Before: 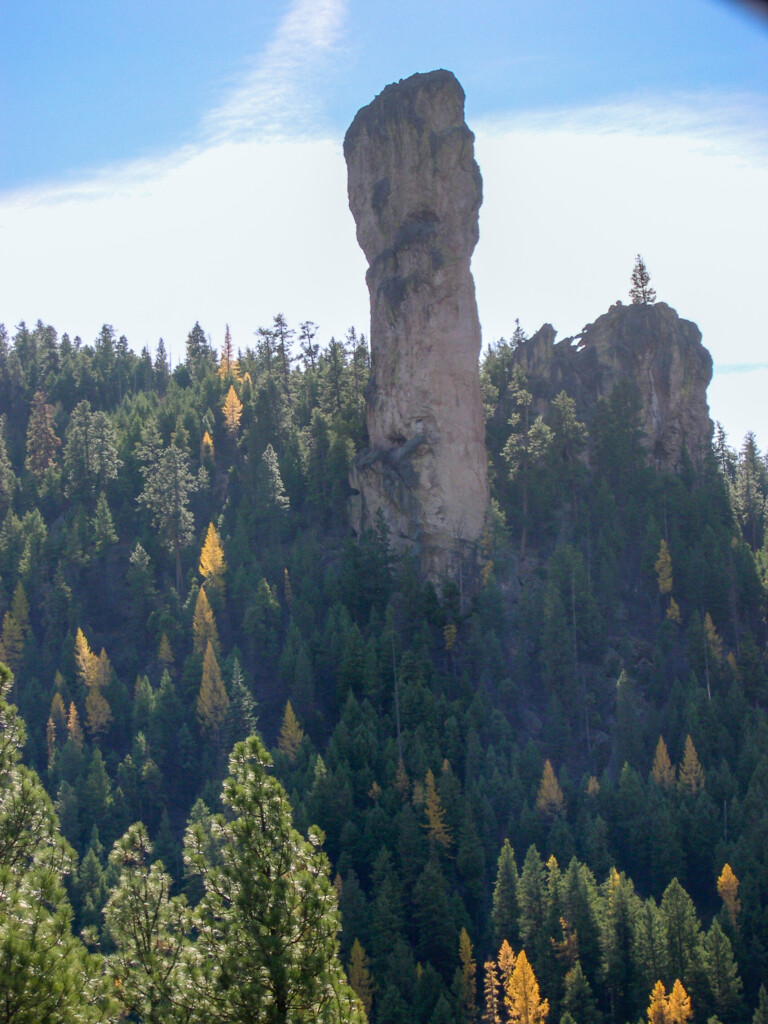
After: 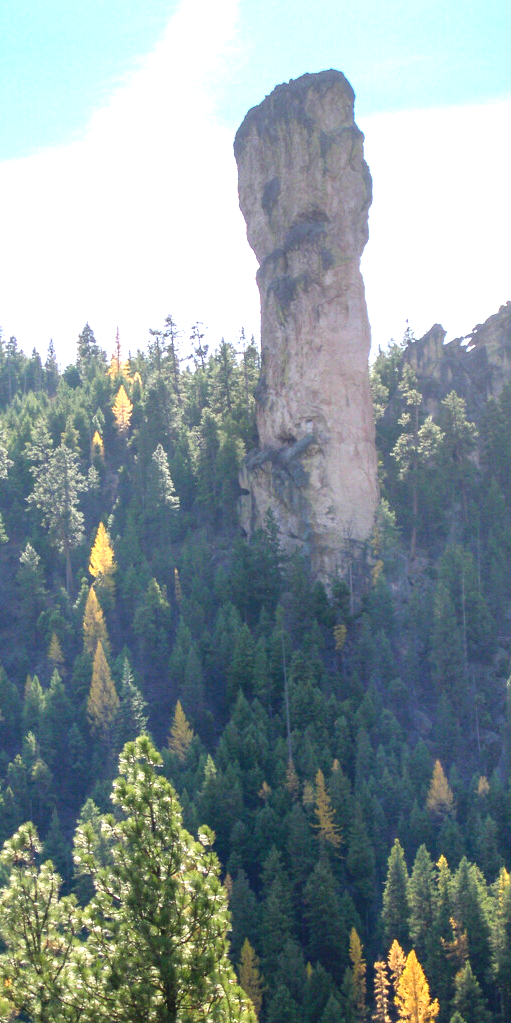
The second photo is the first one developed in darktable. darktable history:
exposure: black level correction -0.002, exposure 1.115 EV, compensate highlight preservation false
crop and rotate: left 14.436%, right 18.898%
